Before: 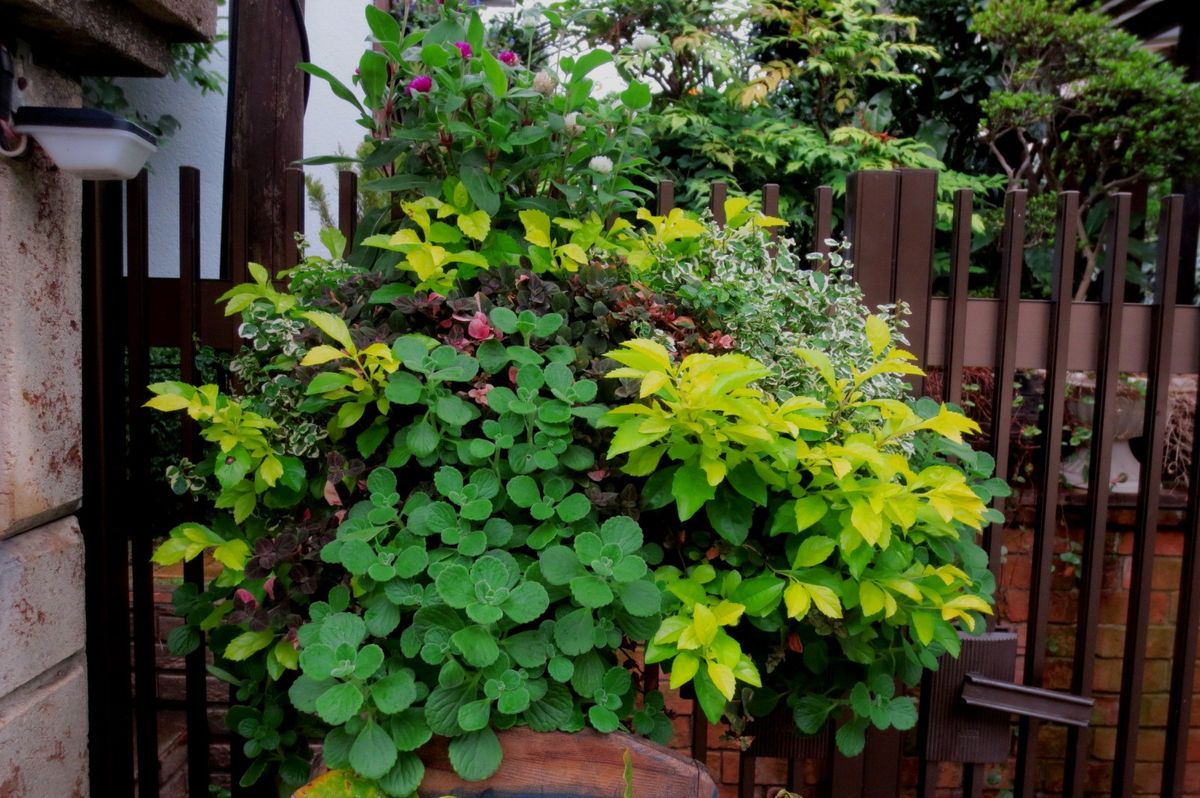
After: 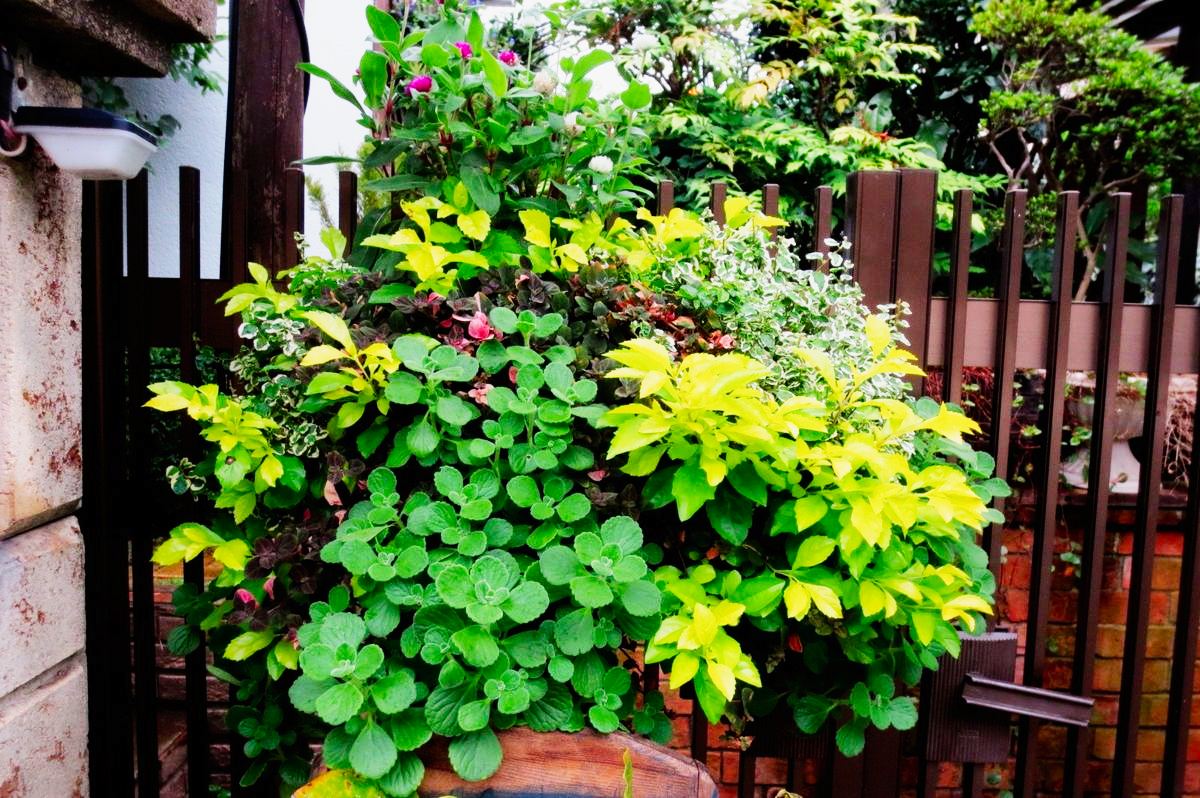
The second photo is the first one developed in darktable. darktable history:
base curve: curves: ch0 [(0, 0) (0, 0.001) (0.001, 0.001) (0.004, 0.002) (0.007, 0.004) (0.015, 0.013) (0.033, 0.045) (0.052, 0.096) (0.075, 0.17) (0.099, 0.241) (0.163, 0.42) (0.219, 0.55) (0.259, 0.616) (0.327, 0.722) (0.365, 0.765) (0.522, 0.873) (0.547, 0.881) (0.689, 0.919) (0.826, 0.952) (1, 1)], preserve colors none
